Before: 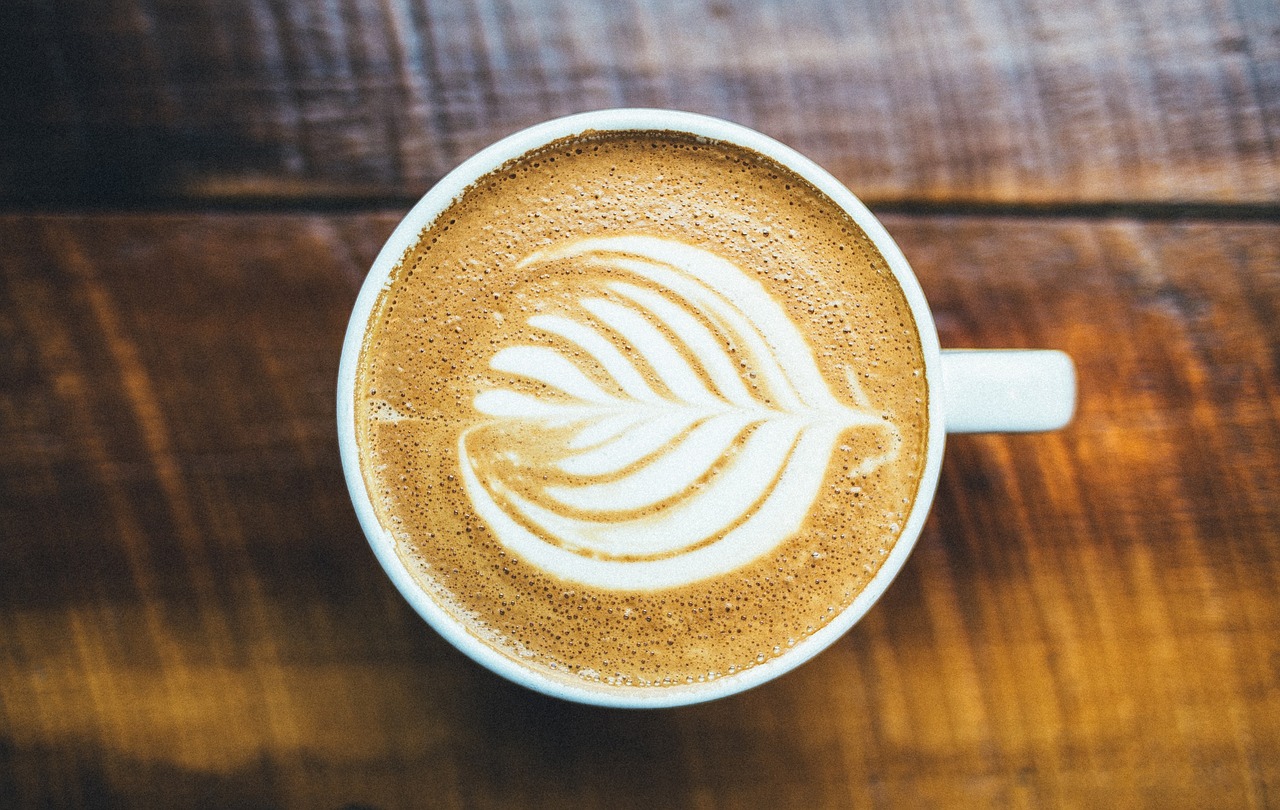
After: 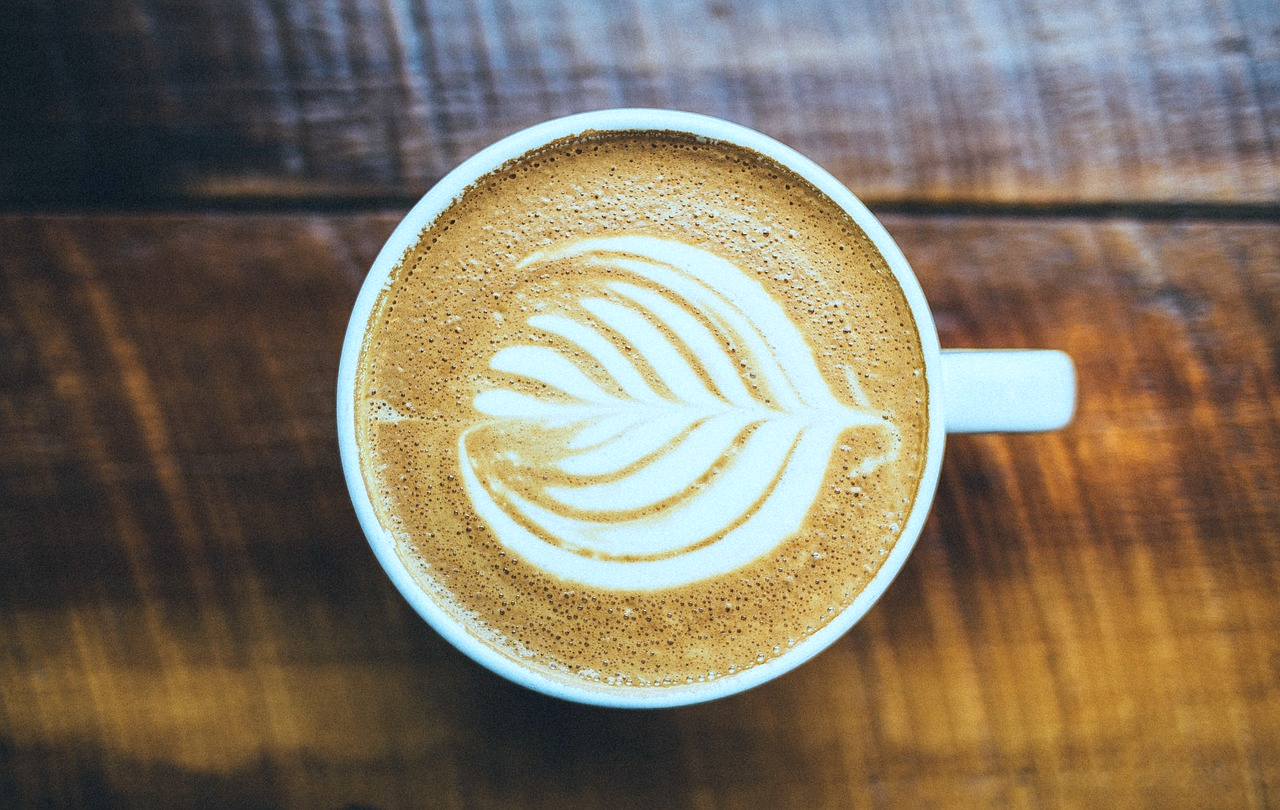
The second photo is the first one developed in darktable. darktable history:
color calibration: illuminant F (fluorescent), F source F9 (Cool White Deluxe 4150 K) – high CRI, x 0.374, y 0.373, temperature 4163.16 K
